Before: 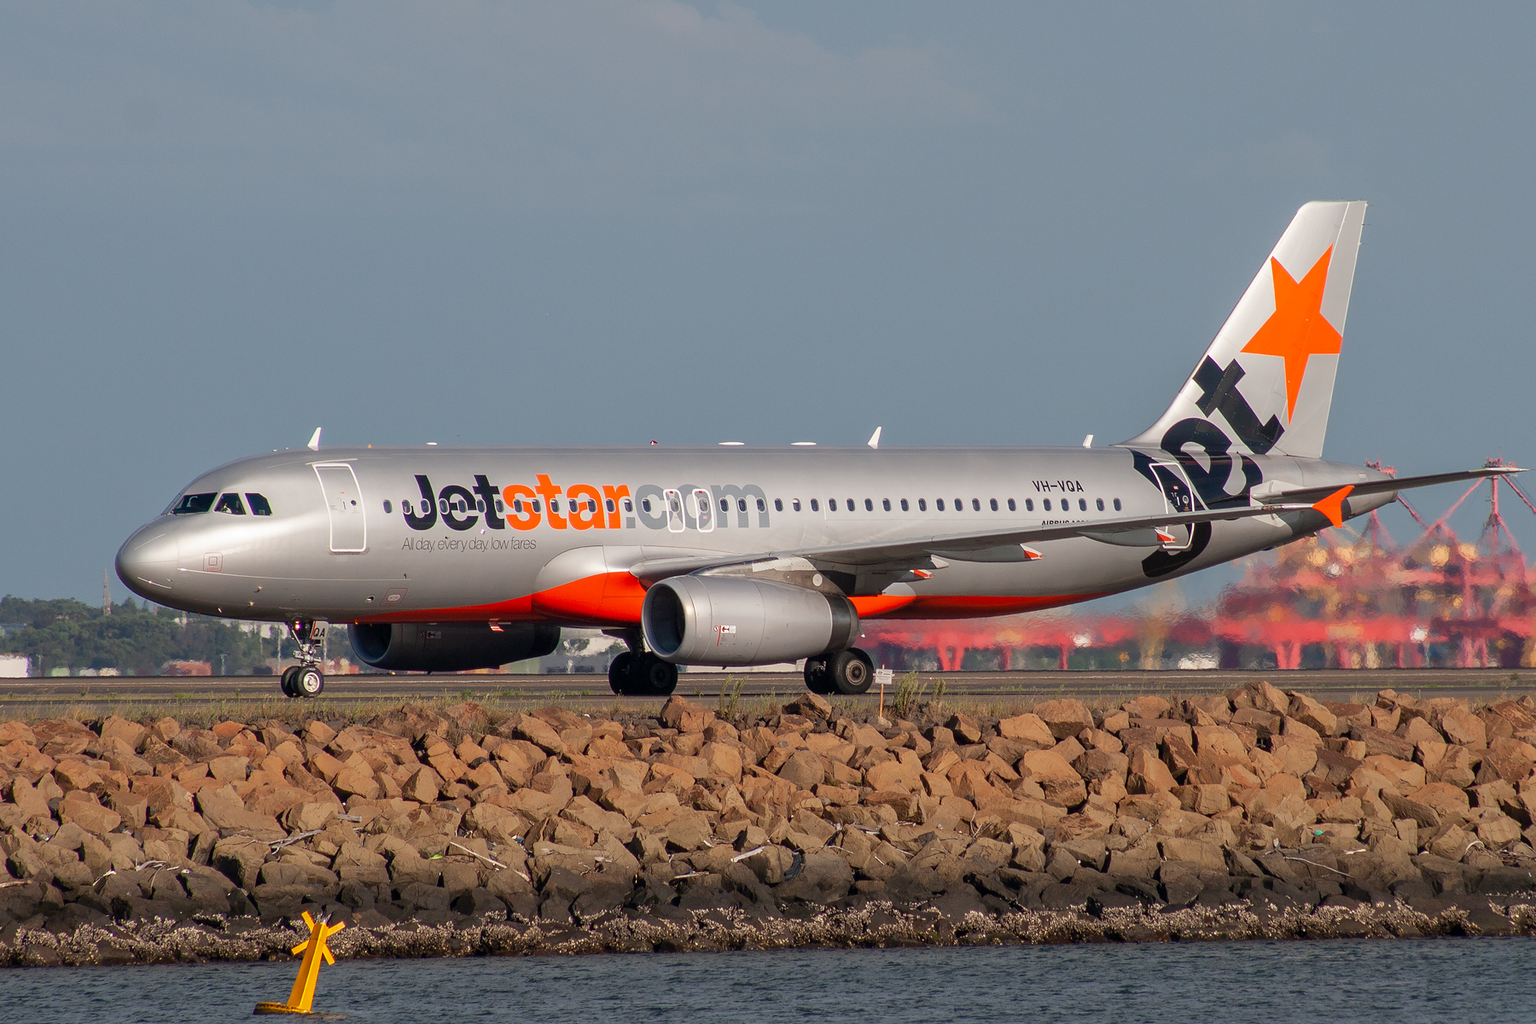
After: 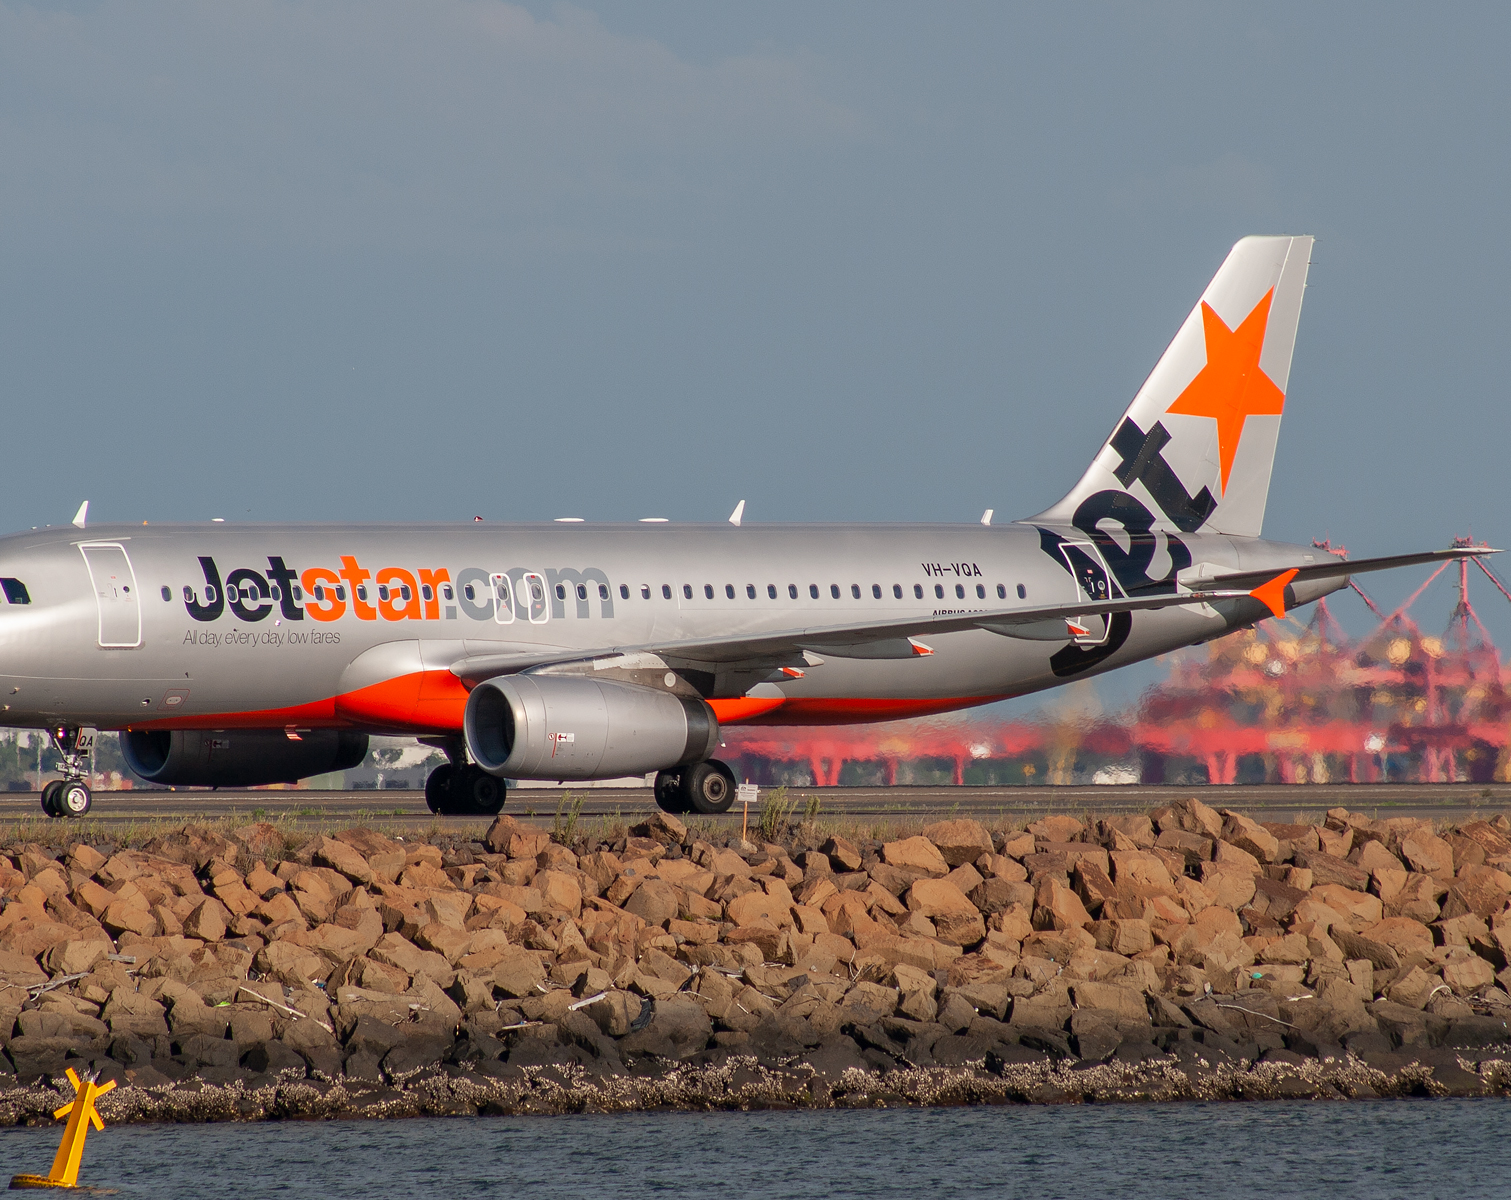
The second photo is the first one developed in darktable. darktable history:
crop: left 16.013%
